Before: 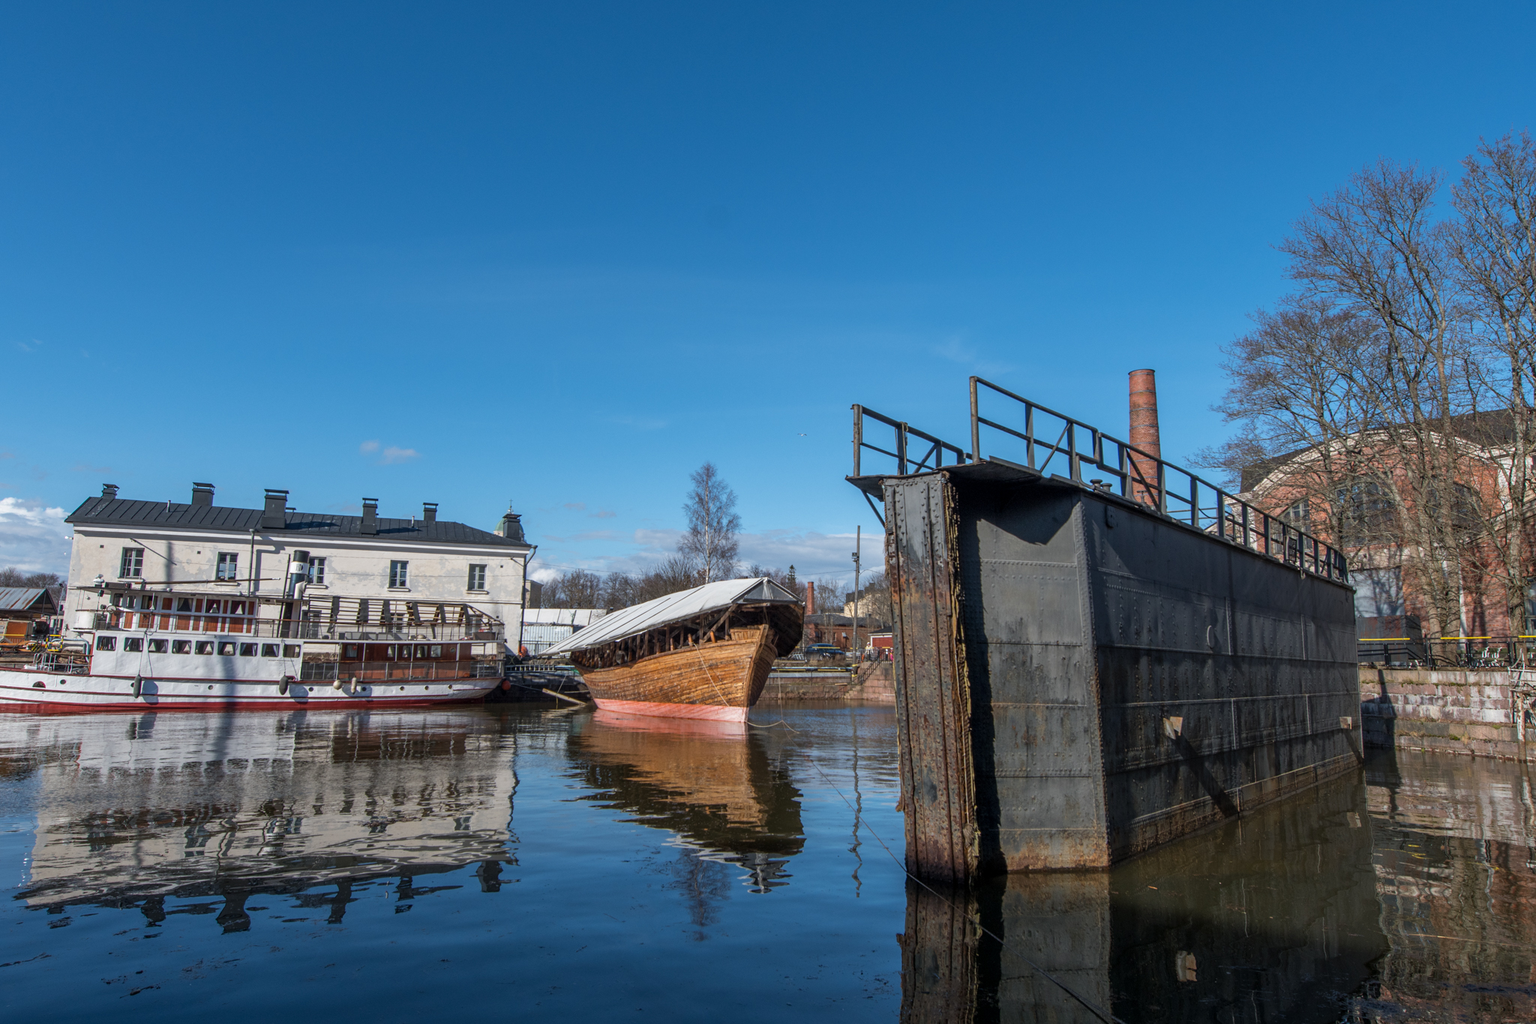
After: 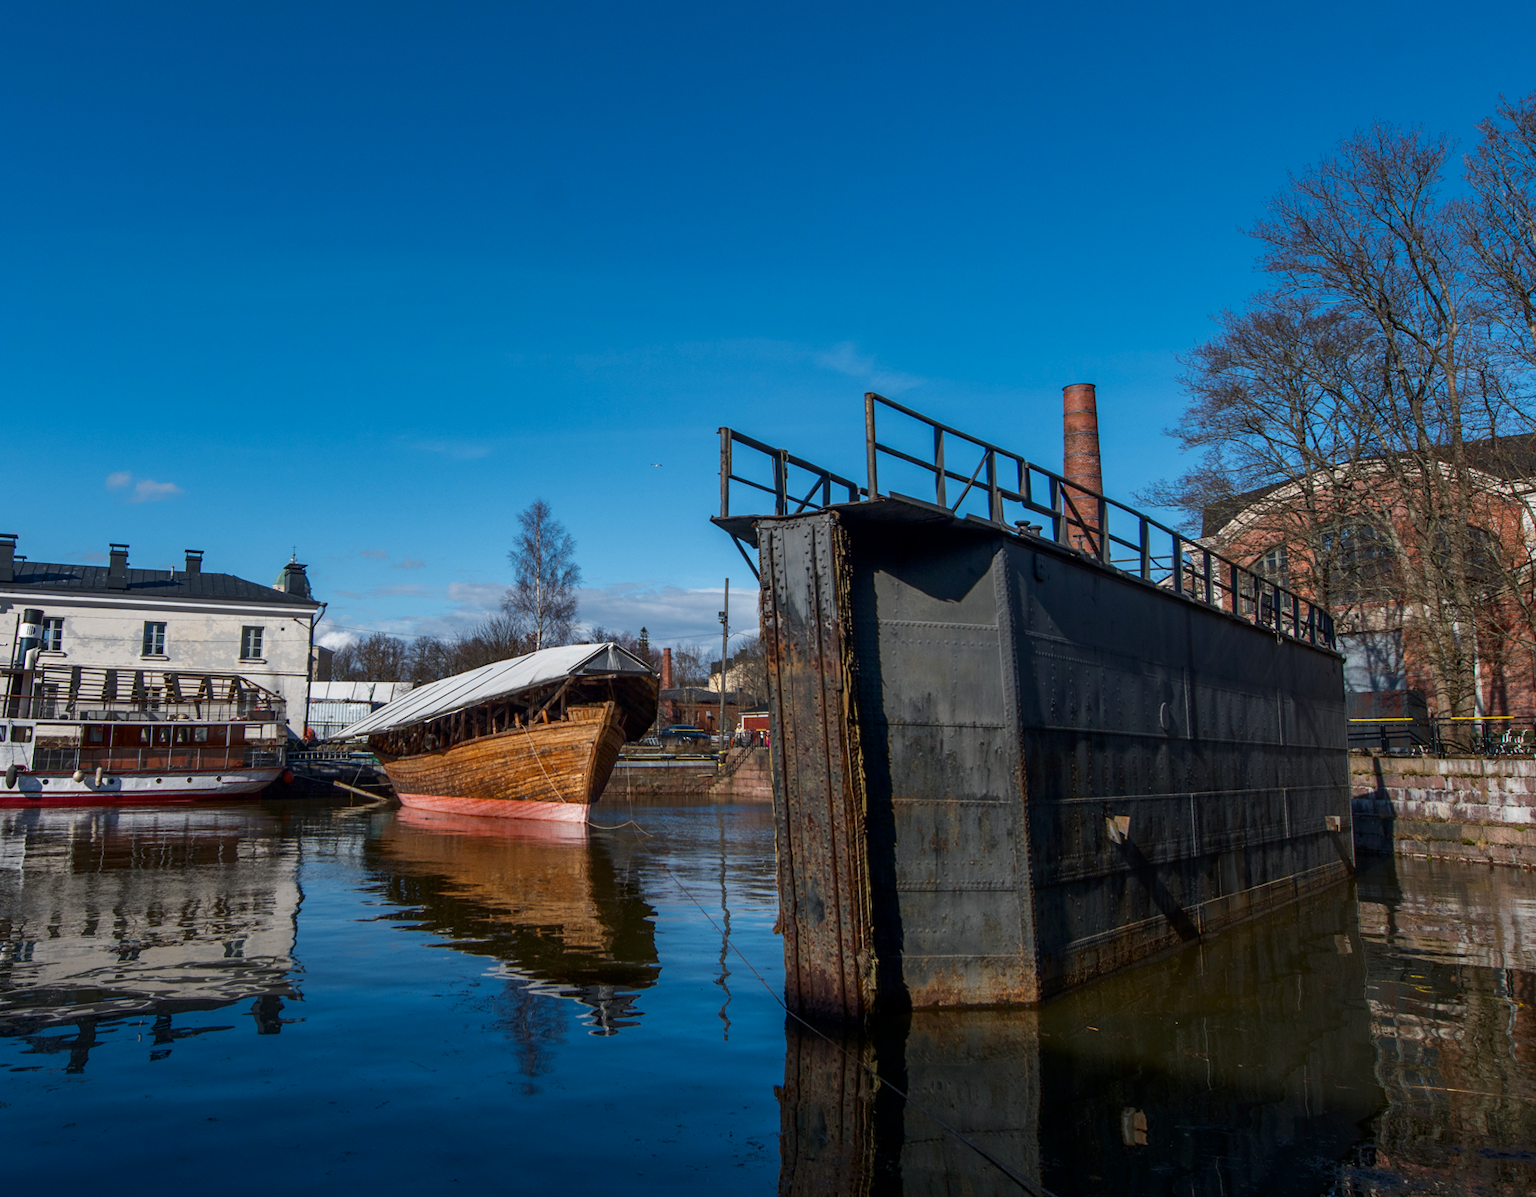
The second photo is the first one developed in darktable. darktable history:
contrast brightness saturation: contrast 0.068, brightness -0.137, saturation 0.117
crop and rotate: left 17.903%, top 5.959%, right 1.687%
